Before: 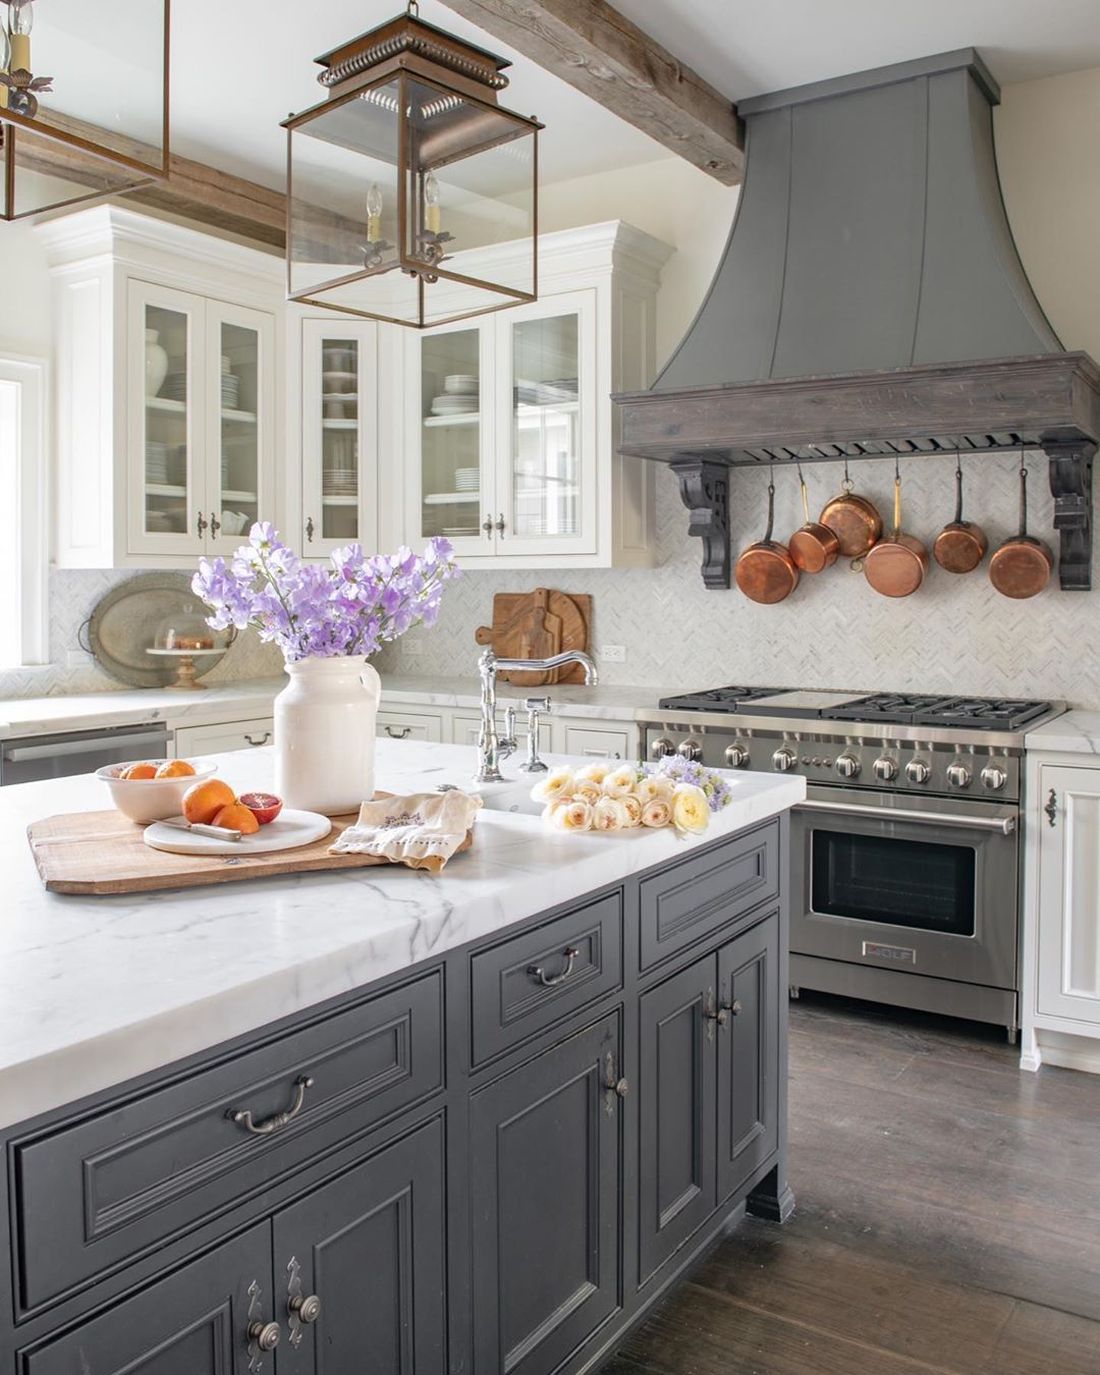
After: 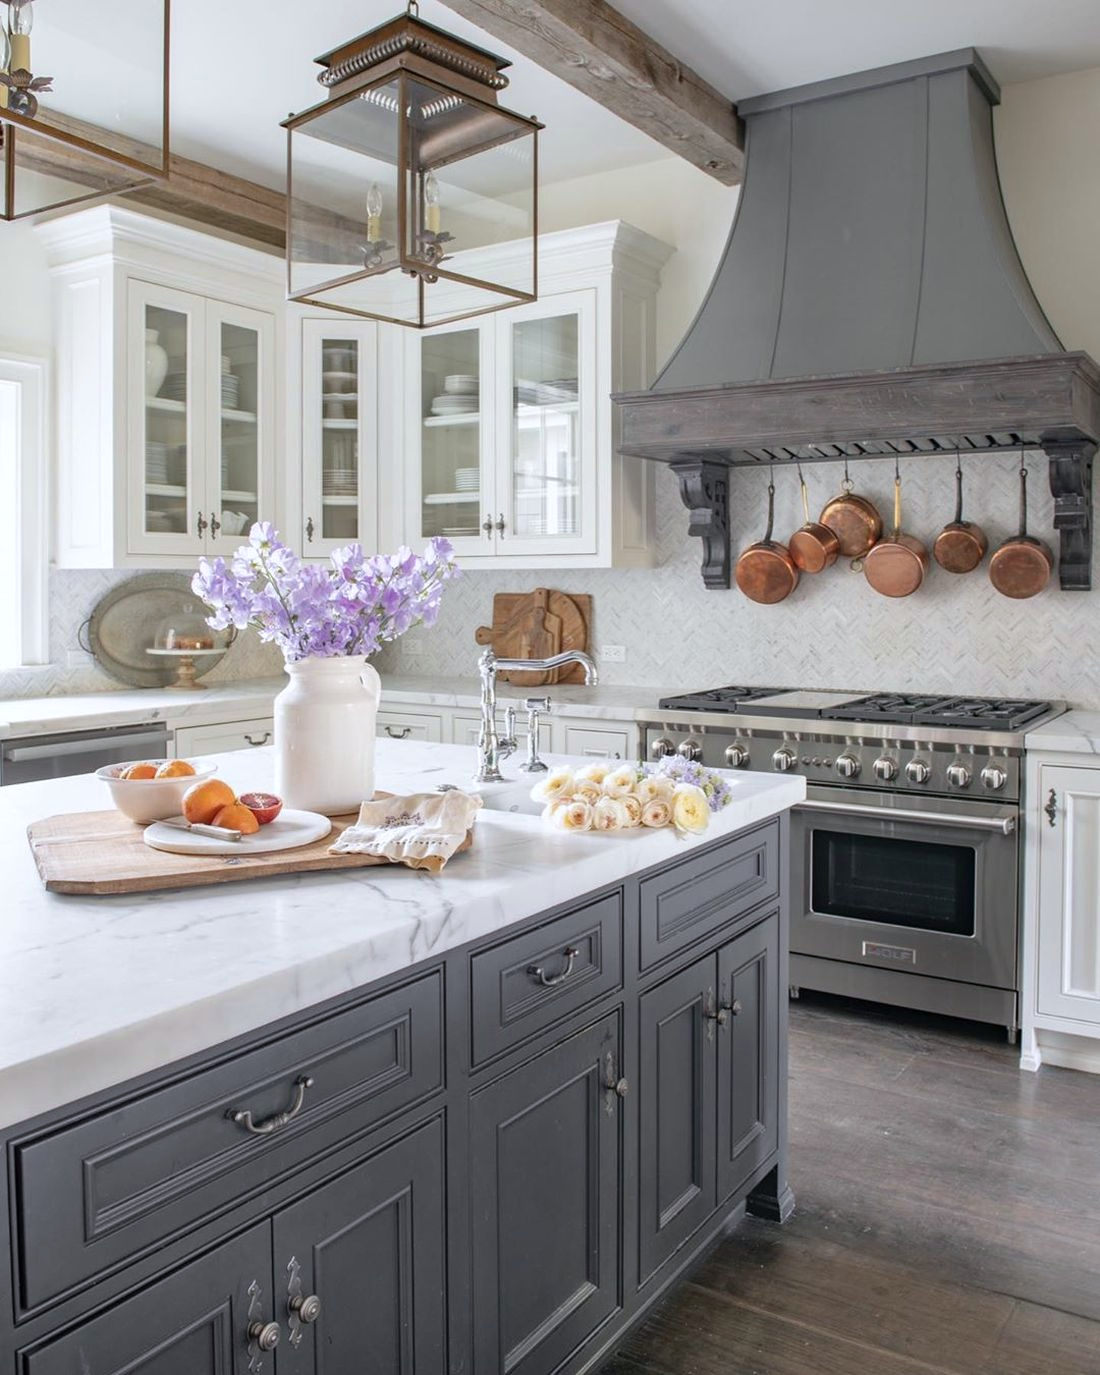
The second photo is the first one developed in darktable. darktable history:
white balance: red 0.98, blue 1.034
contrast brightness saturation: saturation -0.1
